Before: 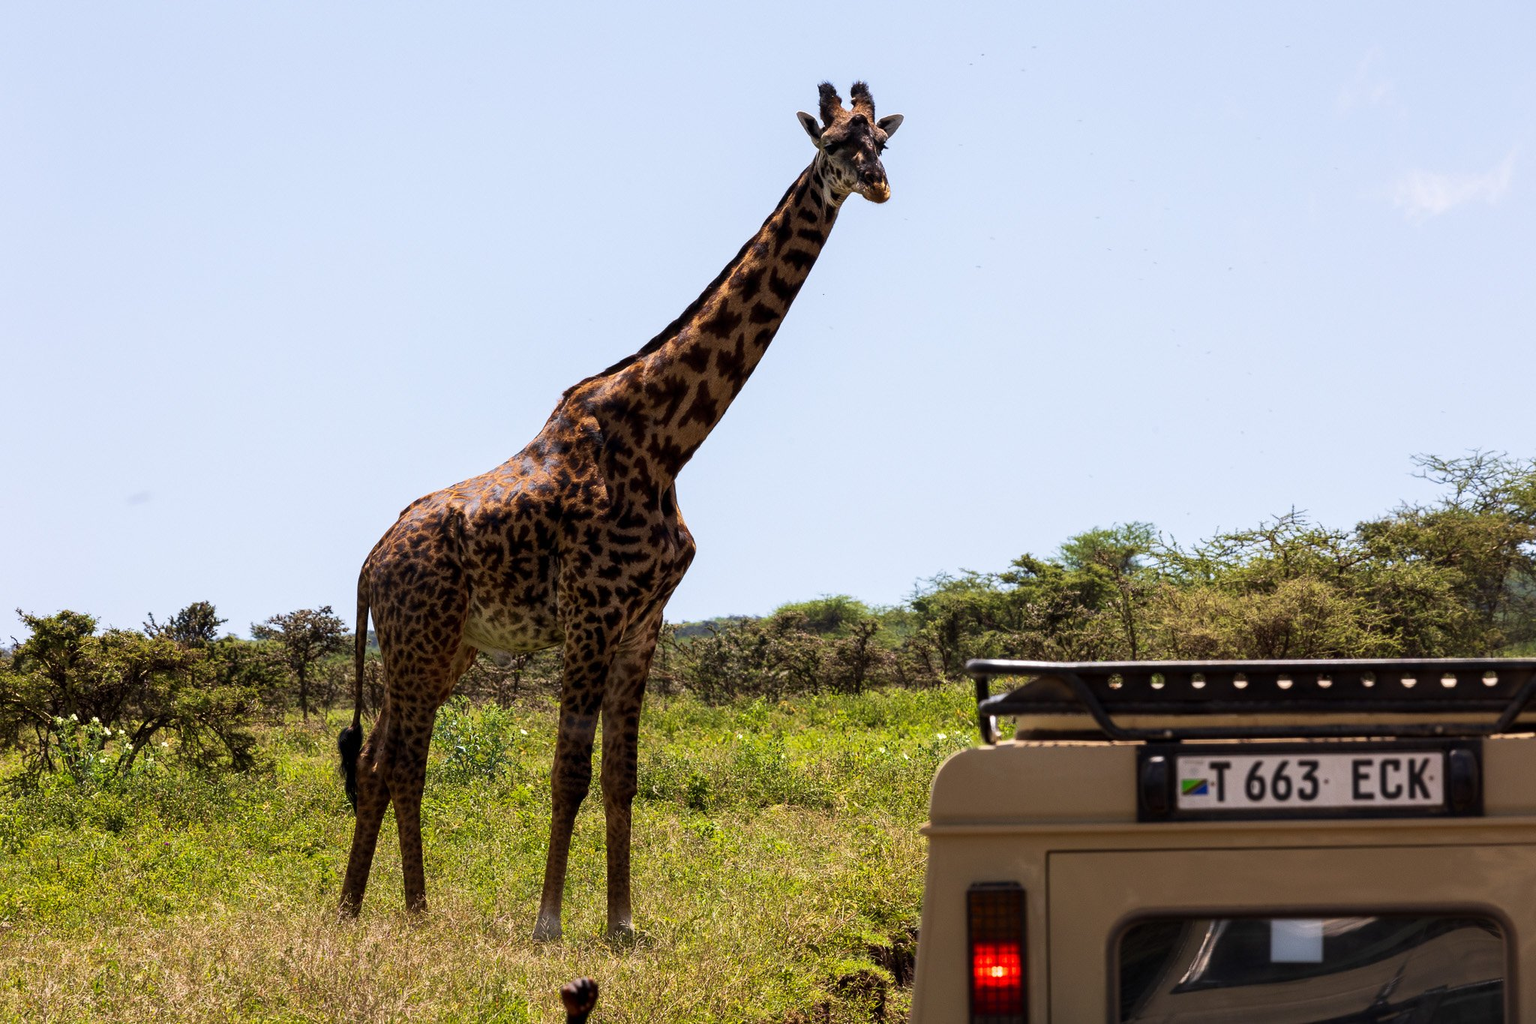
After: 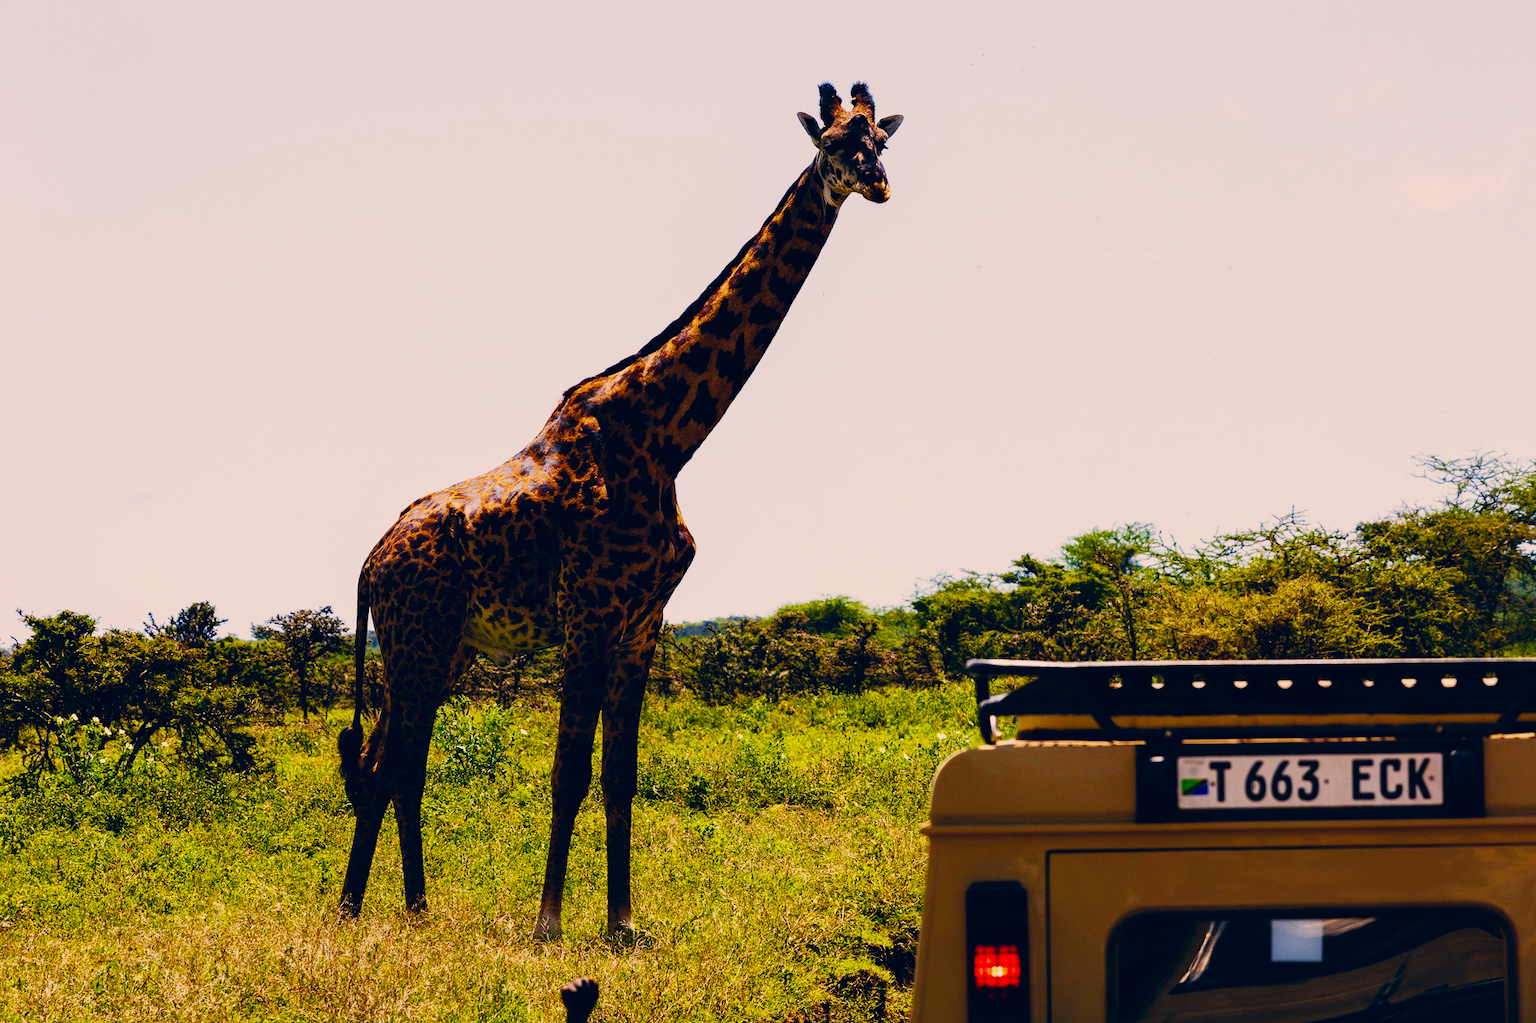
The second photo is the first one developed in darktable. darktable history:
color balance rgb: perceptual saturation grading › global saturation 20%, perceptual saturation grading › highlights -25%, perceptual saturation grading › shadows 50.52%, global vibrance 40.24%
color correction: highlights a* 10.32, highlights b* 14.66, shadows a* -9.59, shadows b* -15.02
sigmoid: contrast 1.8, skew -0.2, preserve hue 0%, red attenuation 0.1, red rotation 0.035, green attenuation 0.1, green rotation -0.017, blue attenuation 0.15, blue rotation -0.052, base primaries Rec2020
